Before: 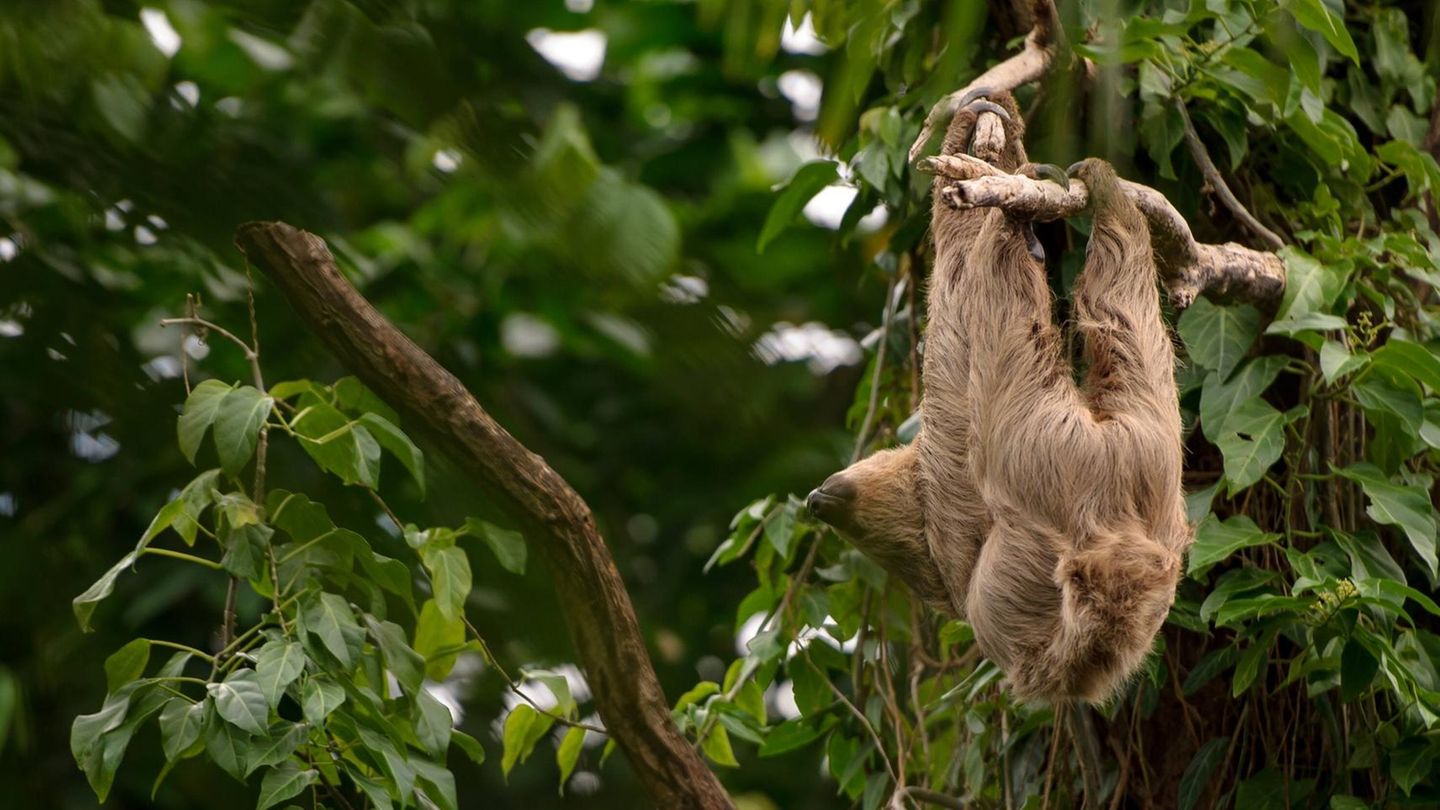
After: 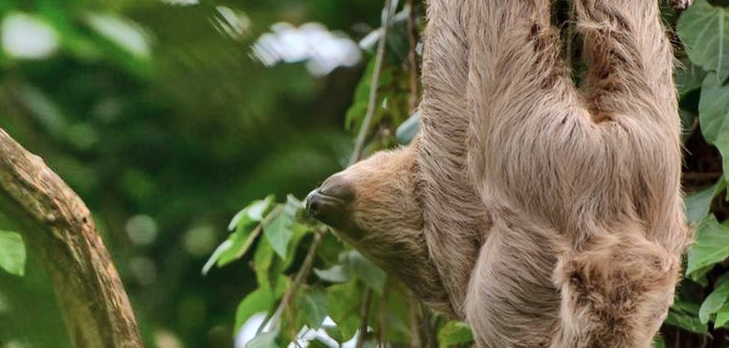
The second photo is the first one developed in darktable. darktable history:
shadows and highlights: shadows 75.95, highlights -24.46, soften with gaussian
crop: left 34.831%, top 36.95%, right 14.535%, bottom 19.98%
color correction: highlights a* -3.99, highlights b* -10.61
